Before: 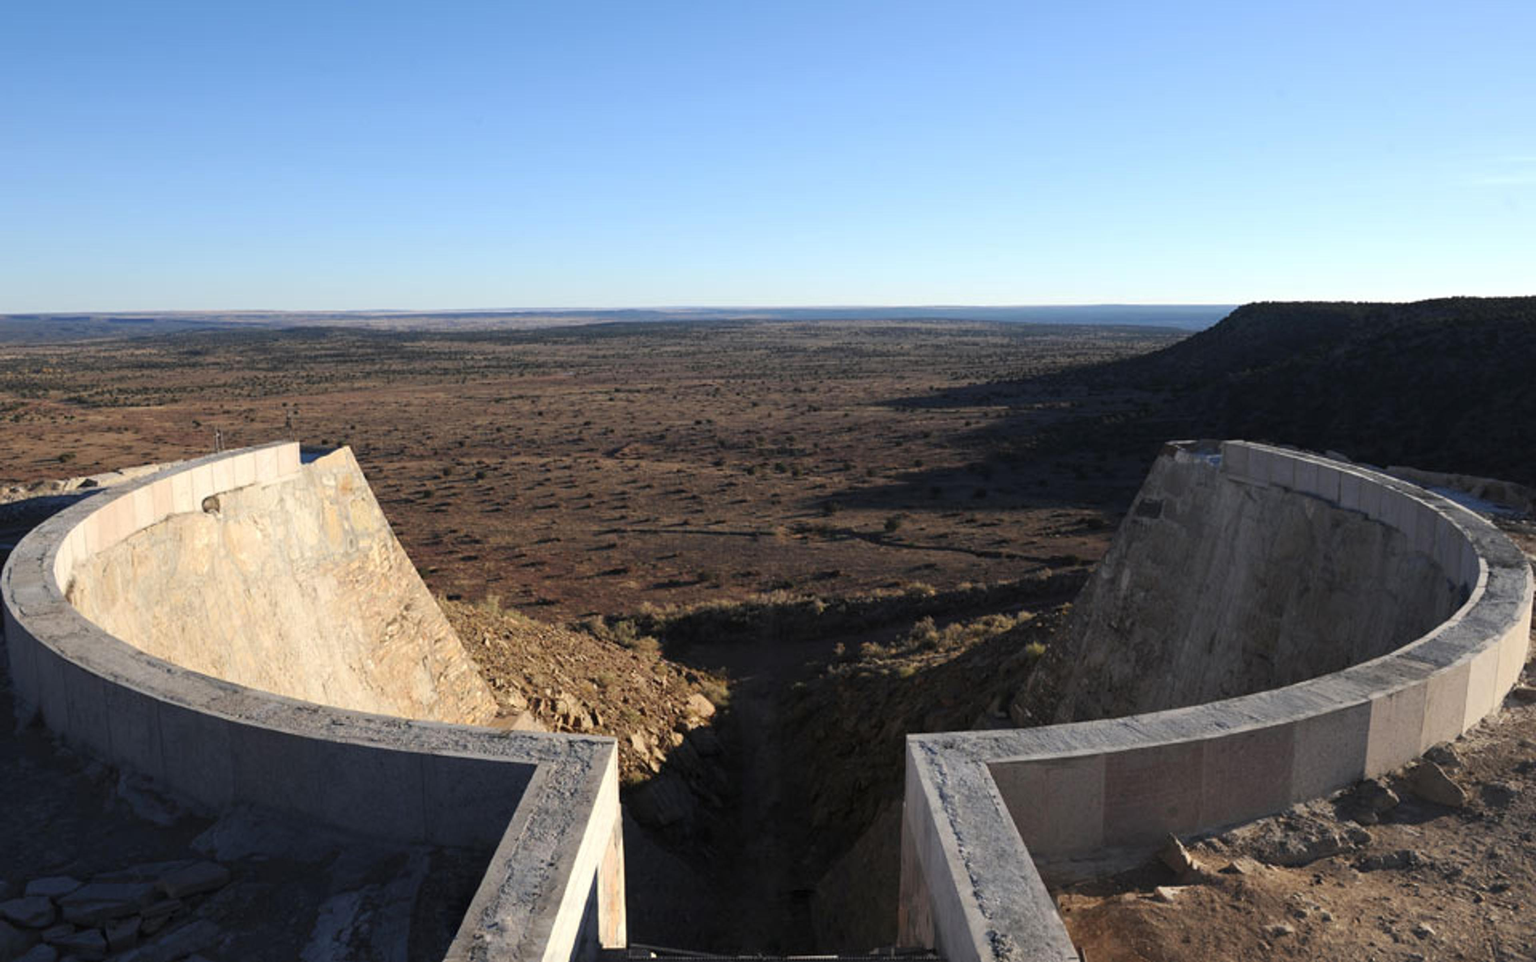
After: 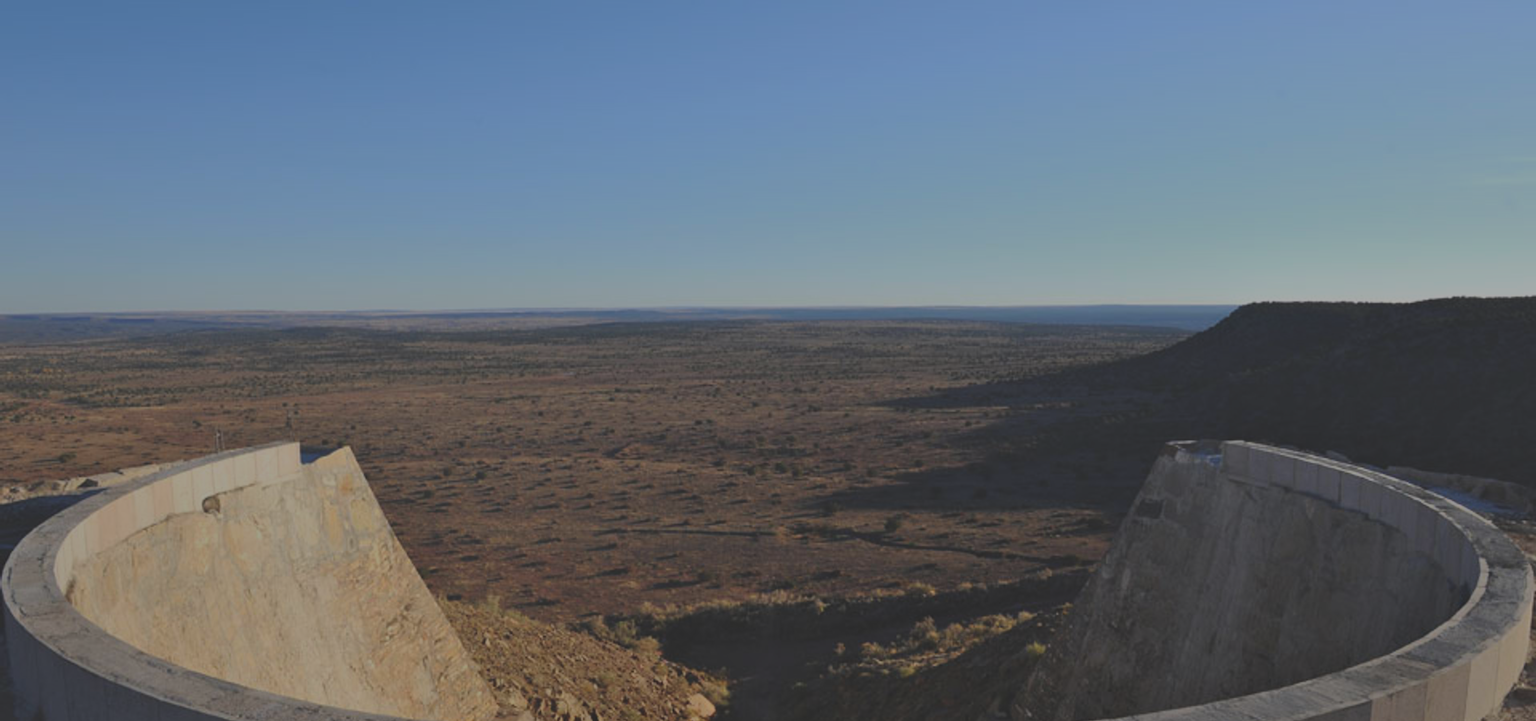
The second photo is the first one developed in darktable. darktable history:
white balance: emerald 1
local contrast: detail 69%
exposure: black level correction -0.016, exposure -1.018 EV, compensate highlight preservation false
crop: bottom 24.967%
shadows and highlights: low approximation 0.01, soften with gaussian
